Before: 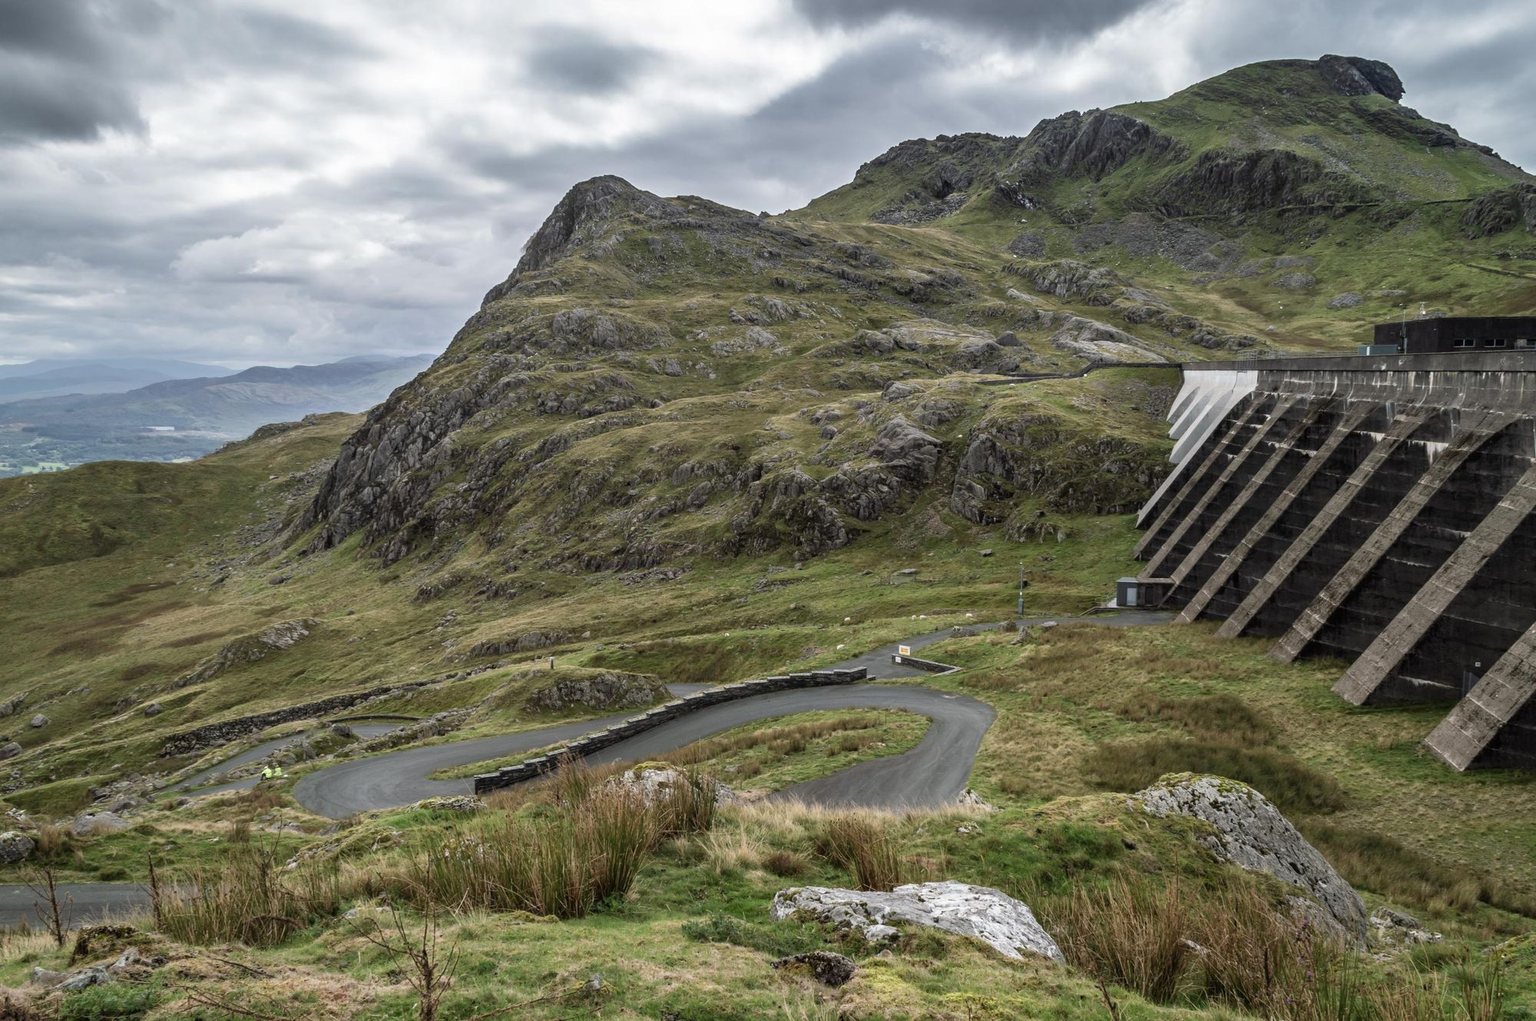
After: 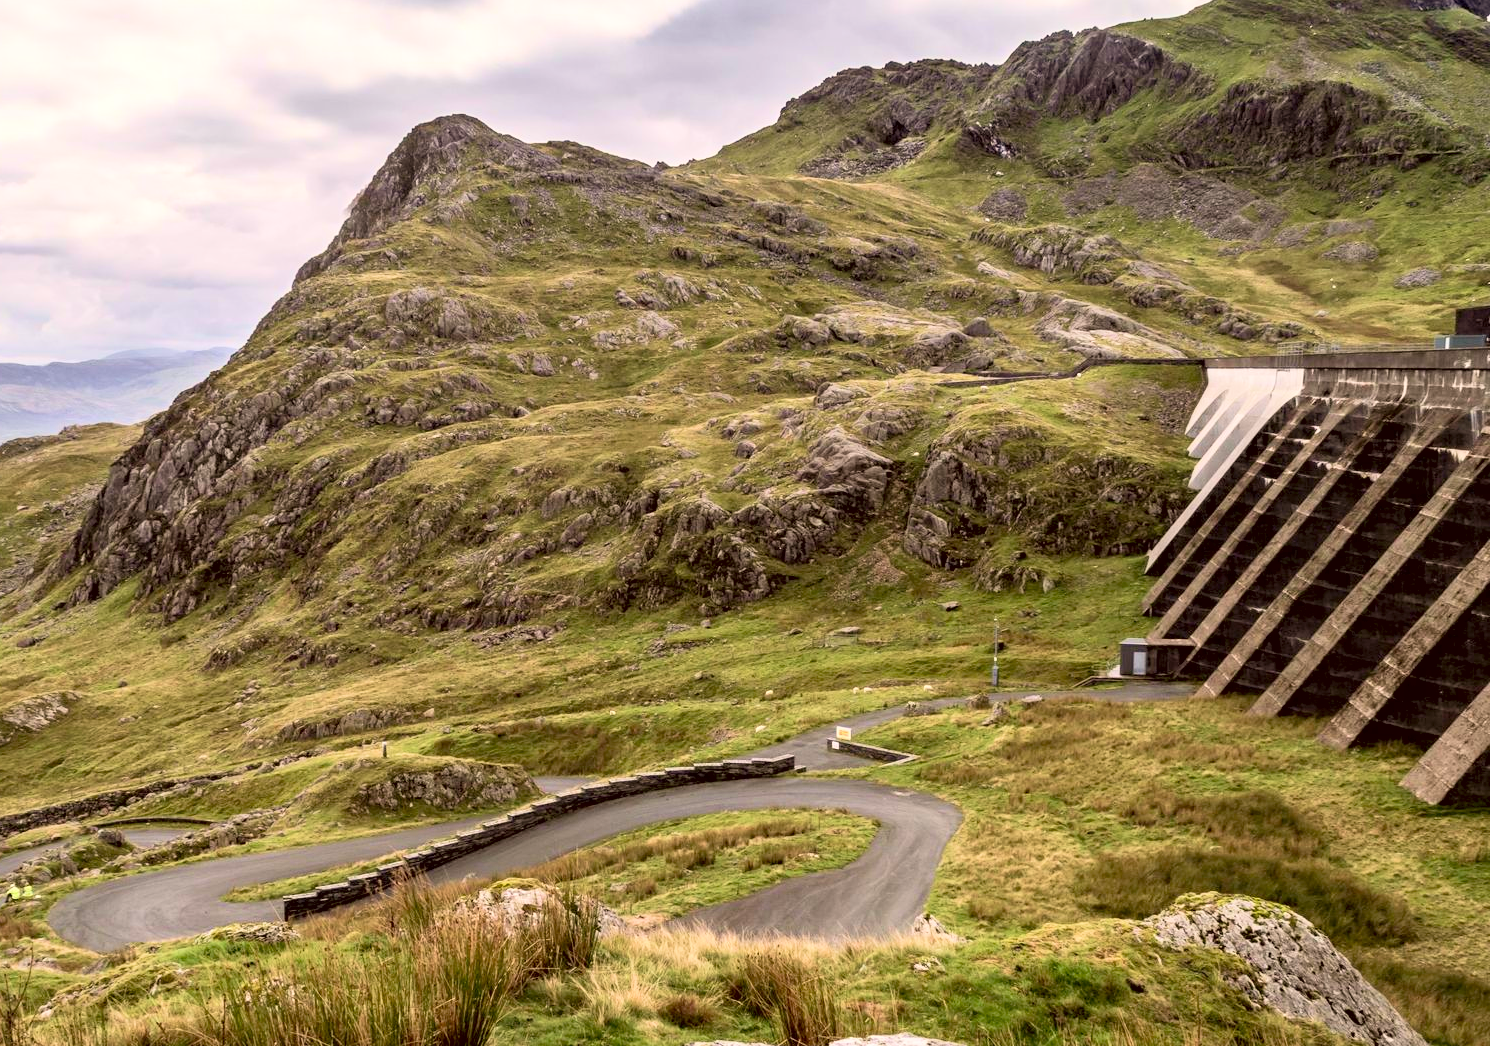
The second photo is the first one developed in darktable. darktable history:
crop: left 16.722%, top 8.626%, right 8.738%, bottom 12.657%
velvia: on, module defaults
contrast brightness saturation: contrast 0.242, brightness 0.26, saturation 0.38
exposure: black level correction 0.009, exposure 0.123 EV, compensate highlight preservation false
color correction: highlights a* 6.69, highlights b* 8.16, shadows a* 6.42, shadows b* 7.13, saturation 0.922
